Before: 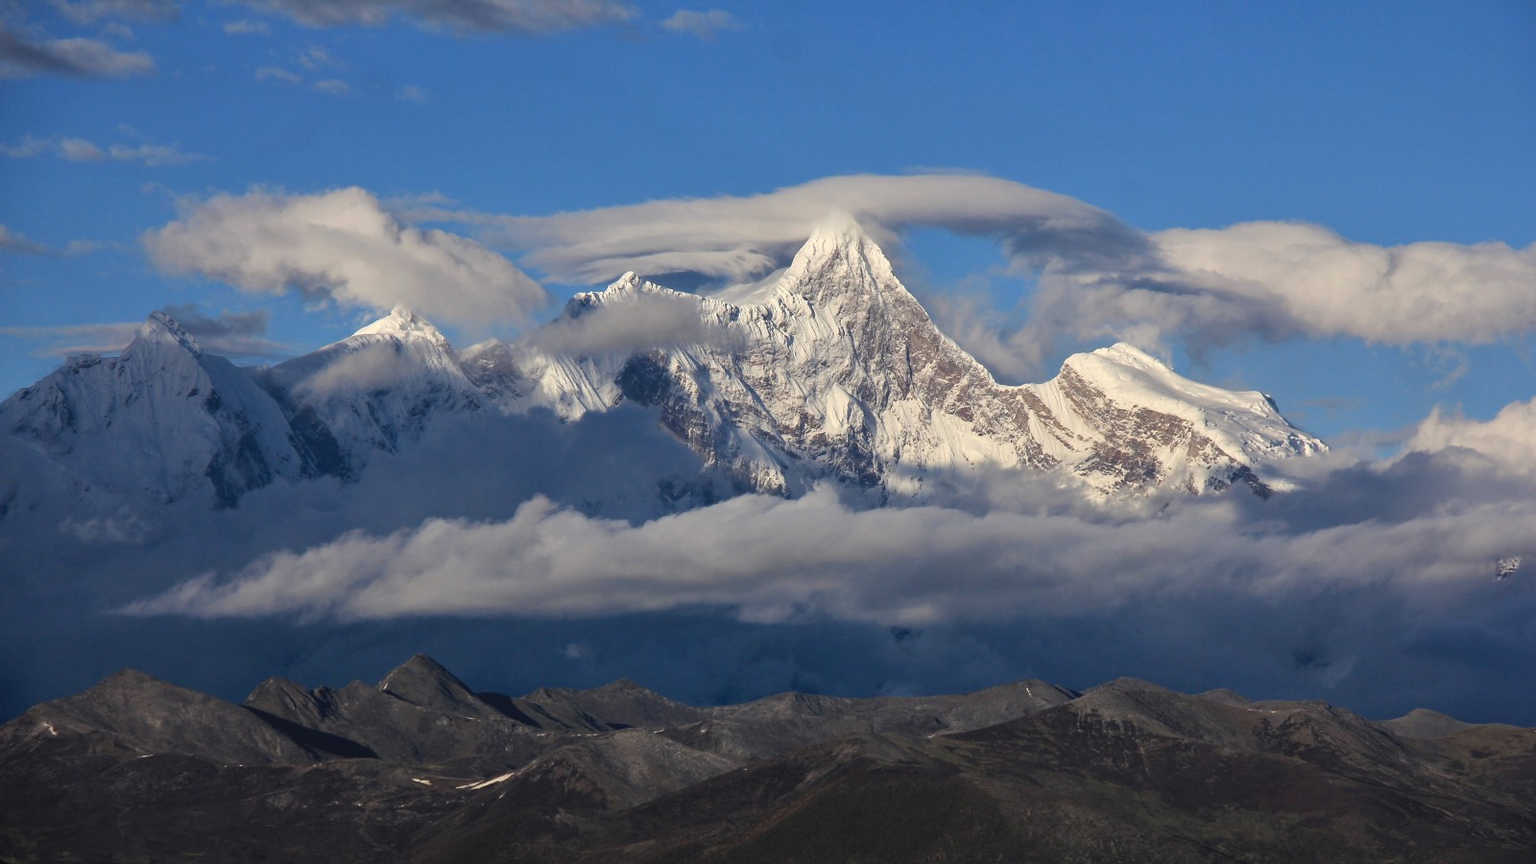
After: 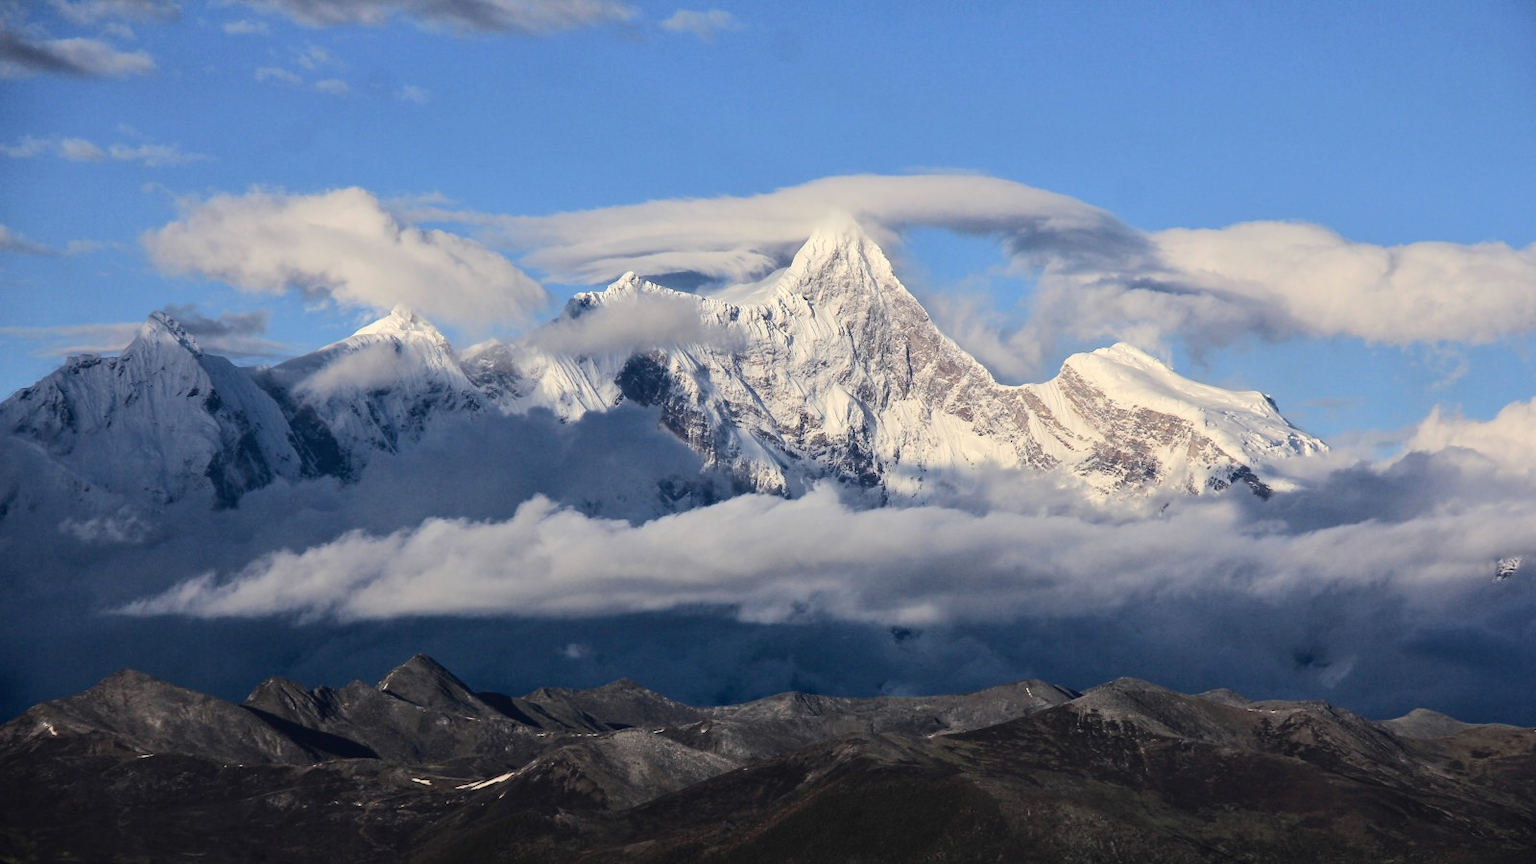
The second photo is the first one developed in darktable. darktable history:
tone curve: curves: ch0 [(0, 0) (0.003, 0.019) (0.011, 0.021) (0.025, 0.023) (0.044, 0.026) (0.069, 0.037) (0.1, 0.059) (0.136, 0.088) (0.177, 0.138) (0.224, 0.199) (0.277, 0.279) (0.335, 0.376) (0.399, 0.481) (0.468, 0.581) (0.543, 0.658) (0.623, 0.735) (0.709, 0.8) (0.801, 0.861) (0.898, 0.928) (1, 1)], color space Lab, independent channels, preserve colors none
